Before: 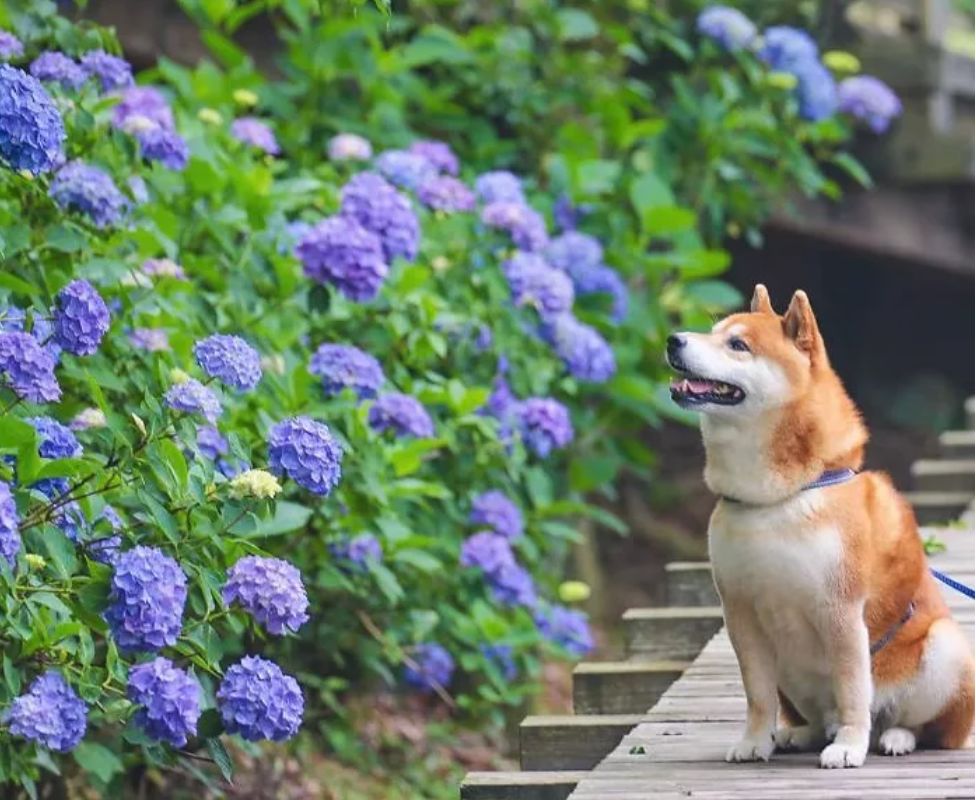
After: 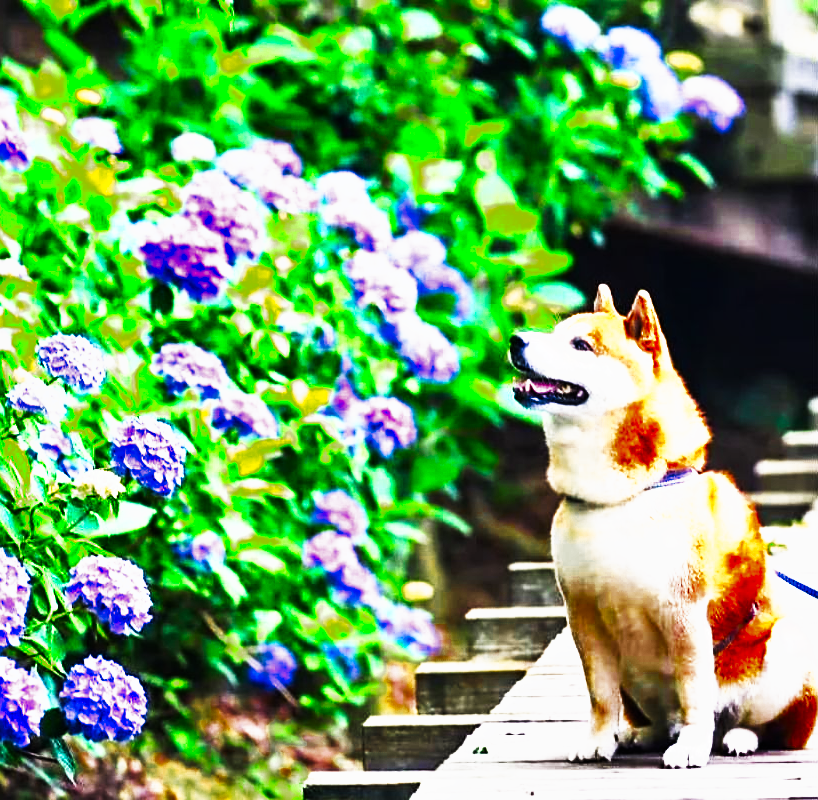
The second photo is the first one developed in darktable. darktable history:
crop: left 16.145%
tone curve: curves: ch0 [(0, 0) (0.003, 0) (0.011, 0.001) (0.025, 0.003) (0.044, 0.003) (0.069, 0.006) (0.1, 0.009) (0.136, 0.014) (0.177, 0.029) (0.224, 0.061) (0.277, 0.127) (0.335, 0.218) (0.399, 0.38) (0.468, 0.588) (0.543, 0.809) (0.623, 0.947) (0.709, 0.987) (0.801, 0.99) (0.898, 0.99) (1, 1)], preserve colors none
exposure: compensate highlight preservation false
shadows and highlights: low approximation 0.01, soften with gaussian
sharpen: amount 0.2
color zones: curves: ch0 [(0.11, 0.396) (0.195, 0.36) (0.25, 0.5) (0.303, 0.412) (0.357, 0.544) (0.75, 0.5) (0.967, 0.328)]; ch1 [(0, 0.468) (0.112, 0.512) (0.202, 0.6) (0.25, 0.5) (0.307, 0.352) (0.357, 0.544) (0.75, 0.5) (0.963, 0.524)]
